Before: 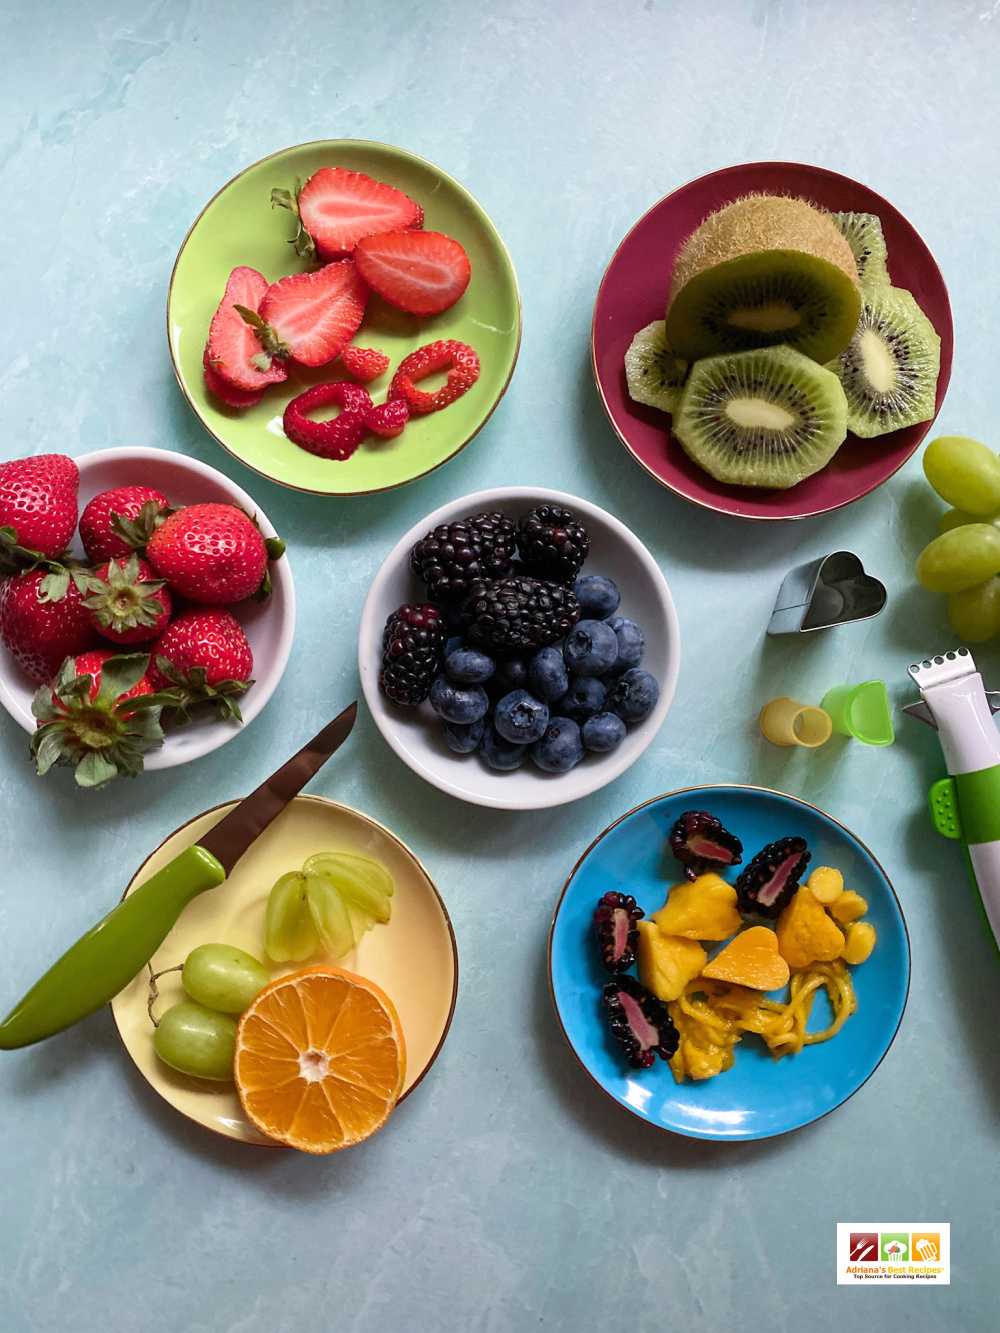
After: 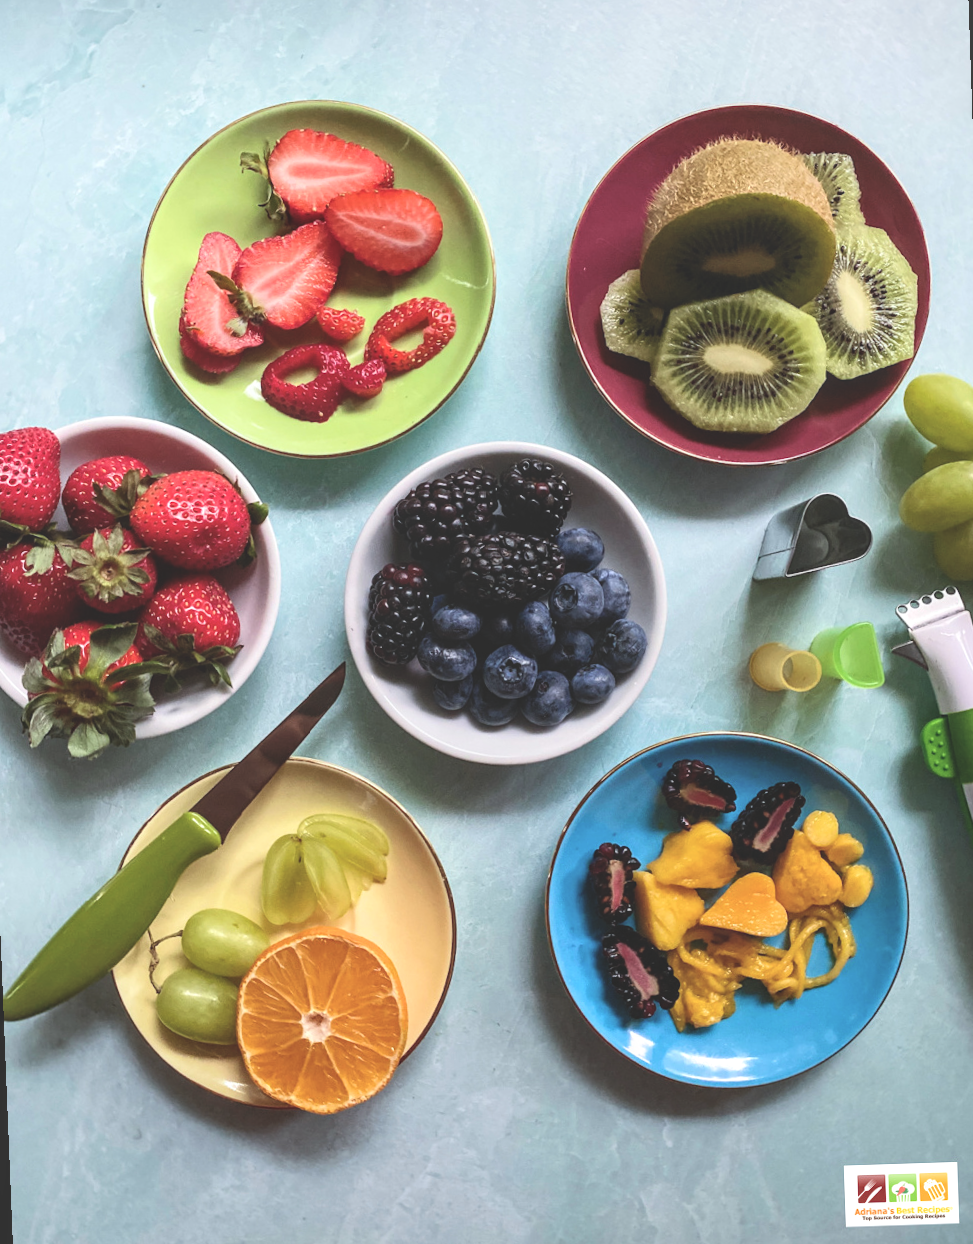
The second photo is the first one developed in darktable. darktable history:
local contrast: on, module defaults
rotate and perspective: rotation -2.12°, lens shift (vertical) 0.009, lens shift (horizontal) -0.008, automatic cropping original format, crop left 0.036, crop right 0.964, crop top 0.05, crop bottom 0.959
contrast brightness saturation: contrast 0.15, brightness 0.05
exposure: black level correction -0.03, compensate highlight preservation false
